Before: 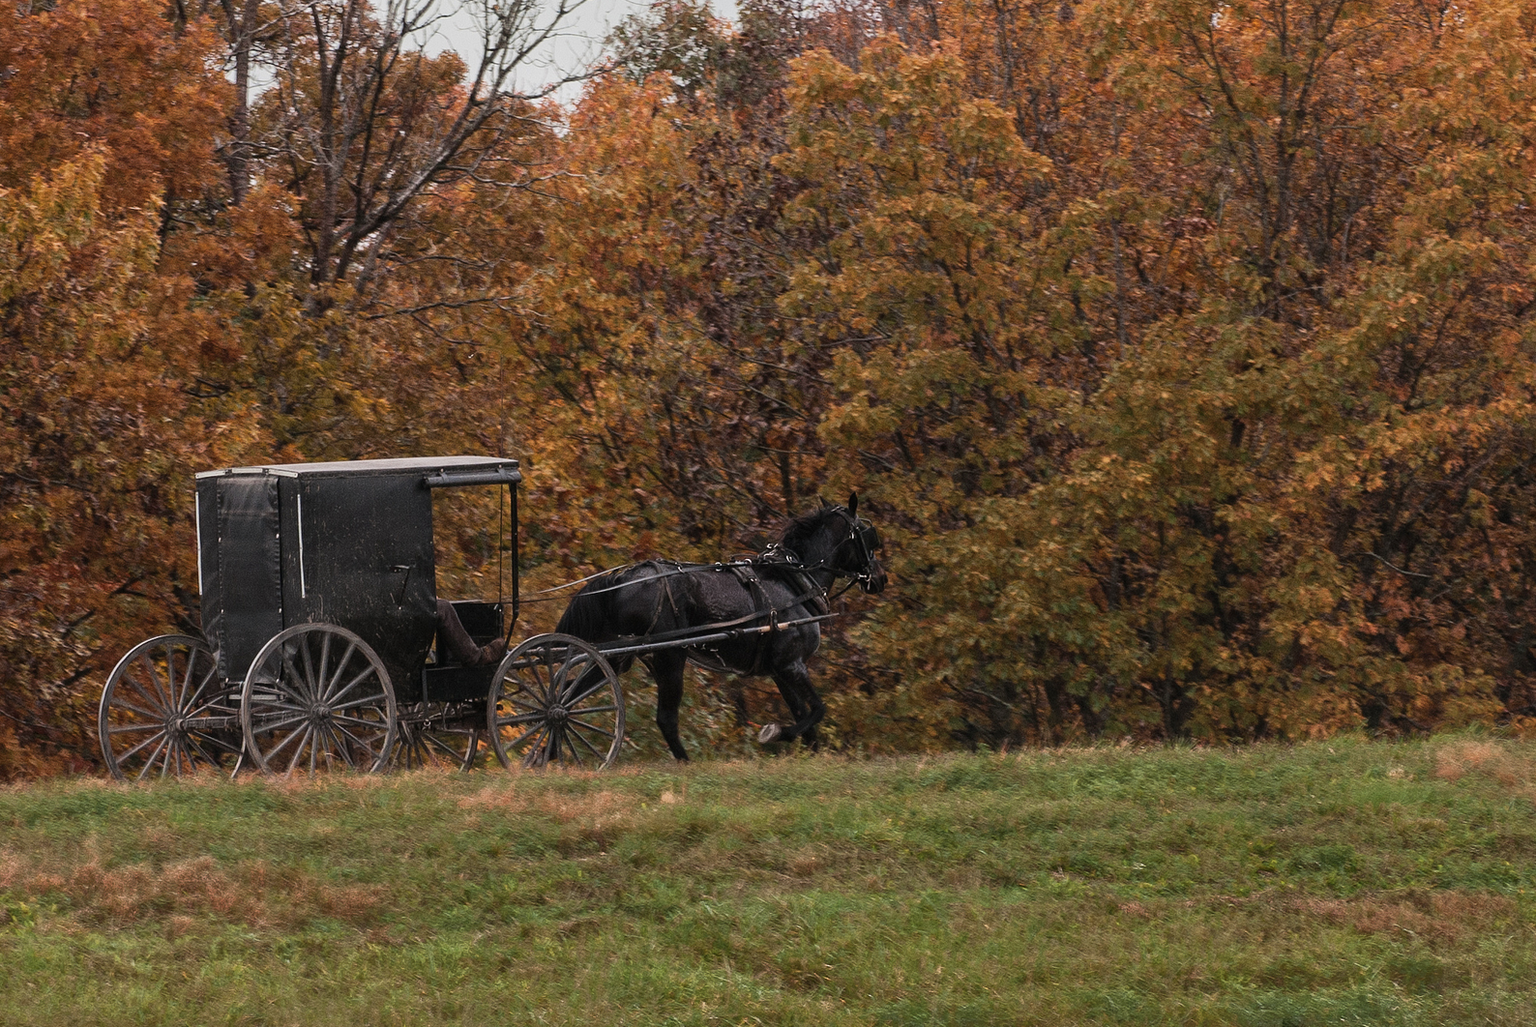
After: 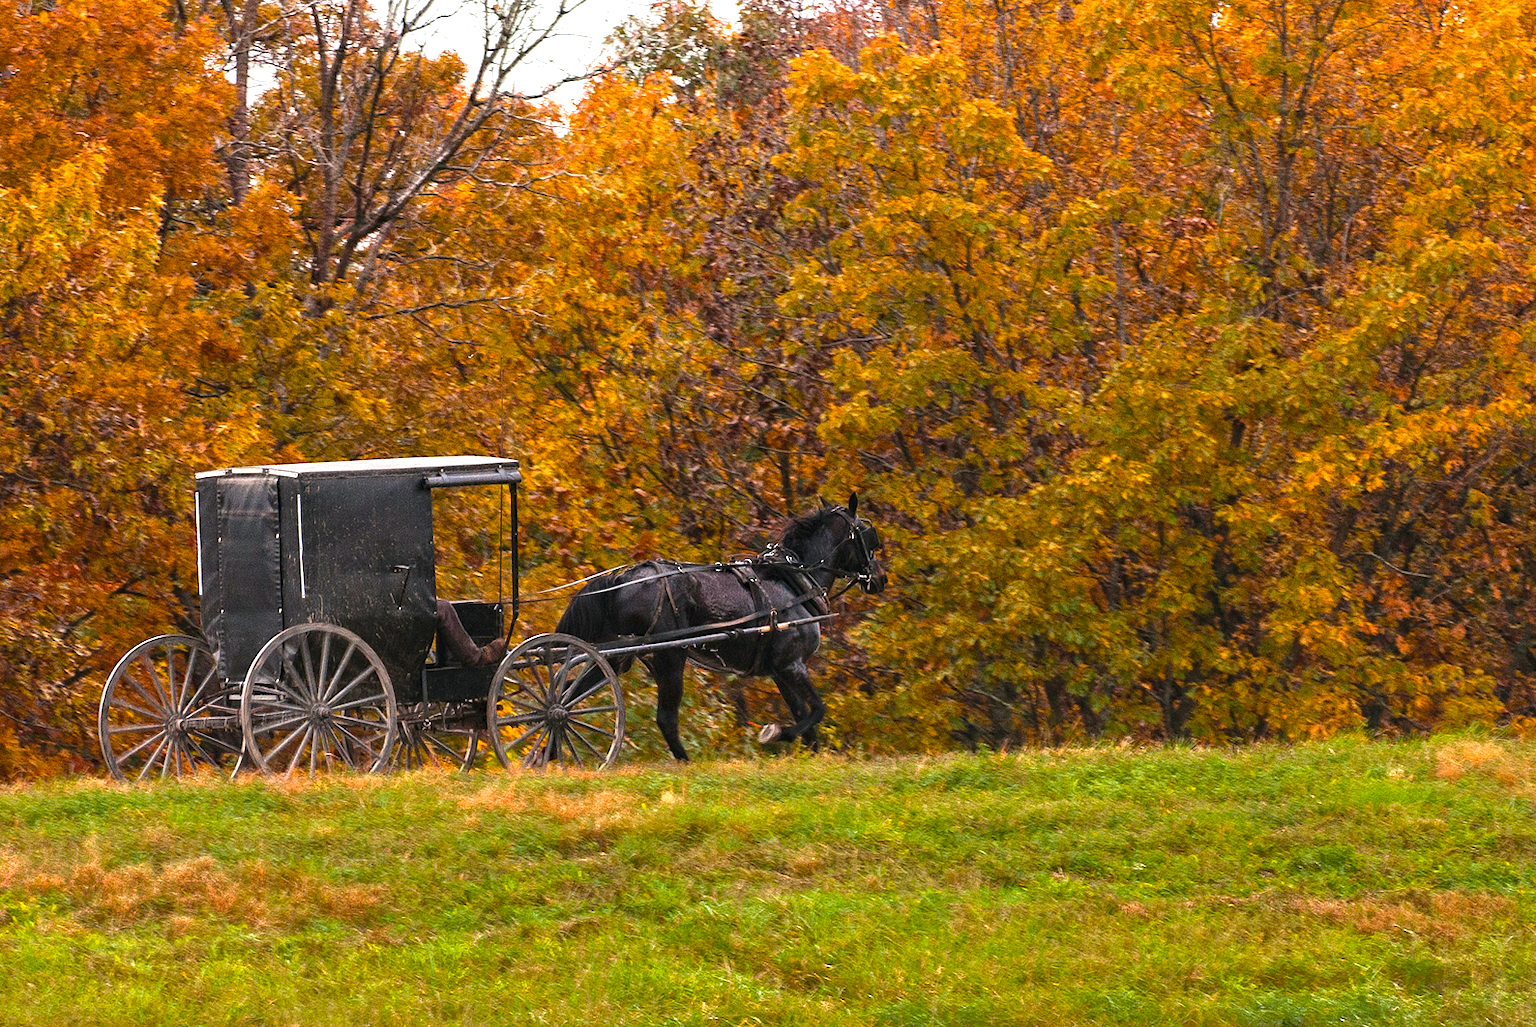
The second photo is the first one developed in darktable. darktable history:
exposure: exposure 1.146 EV, compensate highlight preservation false
color balance rgb: linear chroma grading › global chroma 8.743%, perceptual saturation grading › global saturation 25.71%, global vibrance 20%
haze removal: compatibility mode true, adaptive false
